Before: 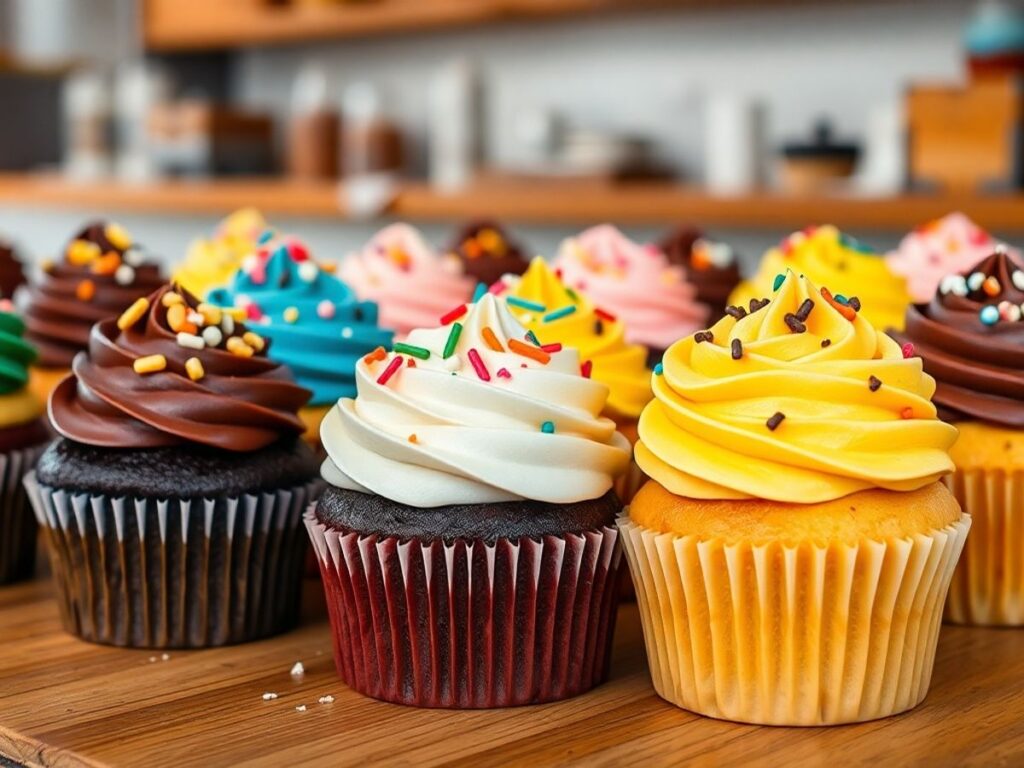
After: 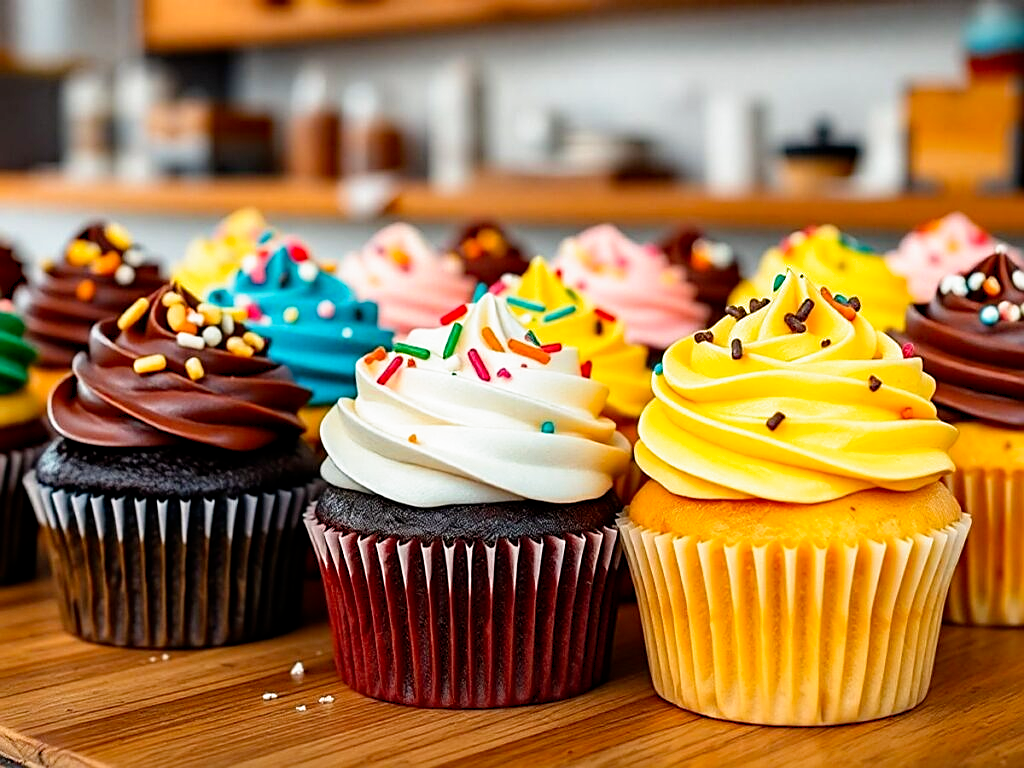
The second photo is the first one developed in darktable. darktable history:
exposure: exposure 0.203 EV, compensate highlight preservation false
haze removal: compatibility mode true, adaptive false
sharpen: on, module defaults
filmic rgb: black relative exposure -12.7 EV, white relative exposure 2.8 EV, threshold 2.94 EV, target black luminance 0%, hardness 8.57, latitude 71.16%, contrast 1.135, shadows ↔ highlights balance -0.915%, preserve chrominance no, color science v4 (2020), enable highlight reconstruction true
